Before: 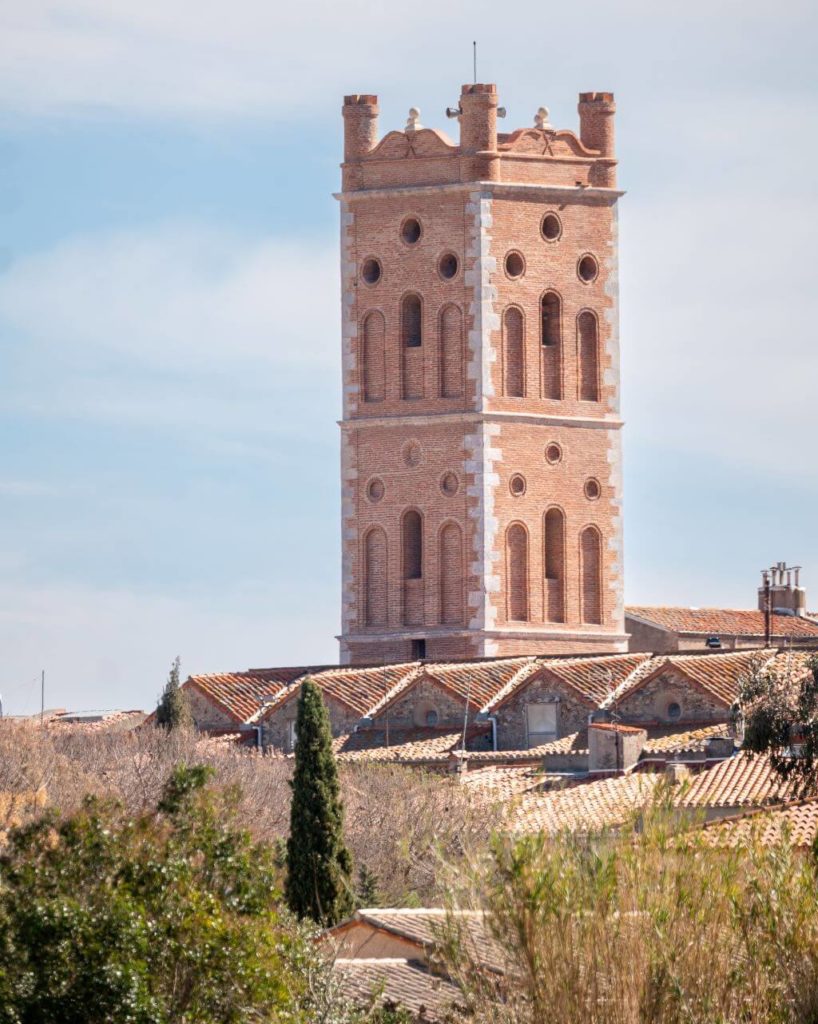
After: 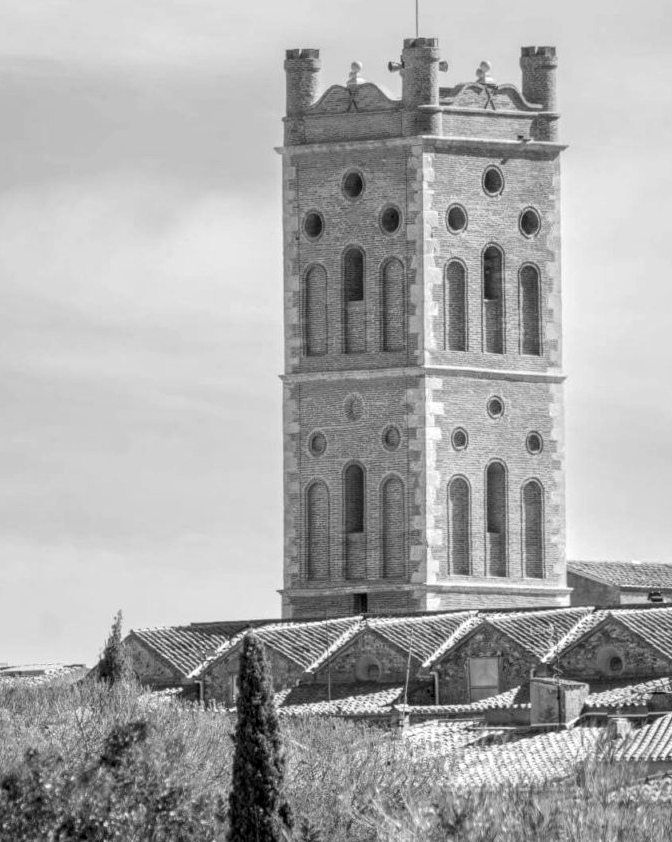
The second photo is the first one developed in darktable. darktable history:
crop and rotate: left 7.196%, top 4.574%, right 10.605%, bottom 13.178%
local contrast: highlights 99%, shadows 86%, detail 160%, midtone range 0.2
monochrome: size 1
